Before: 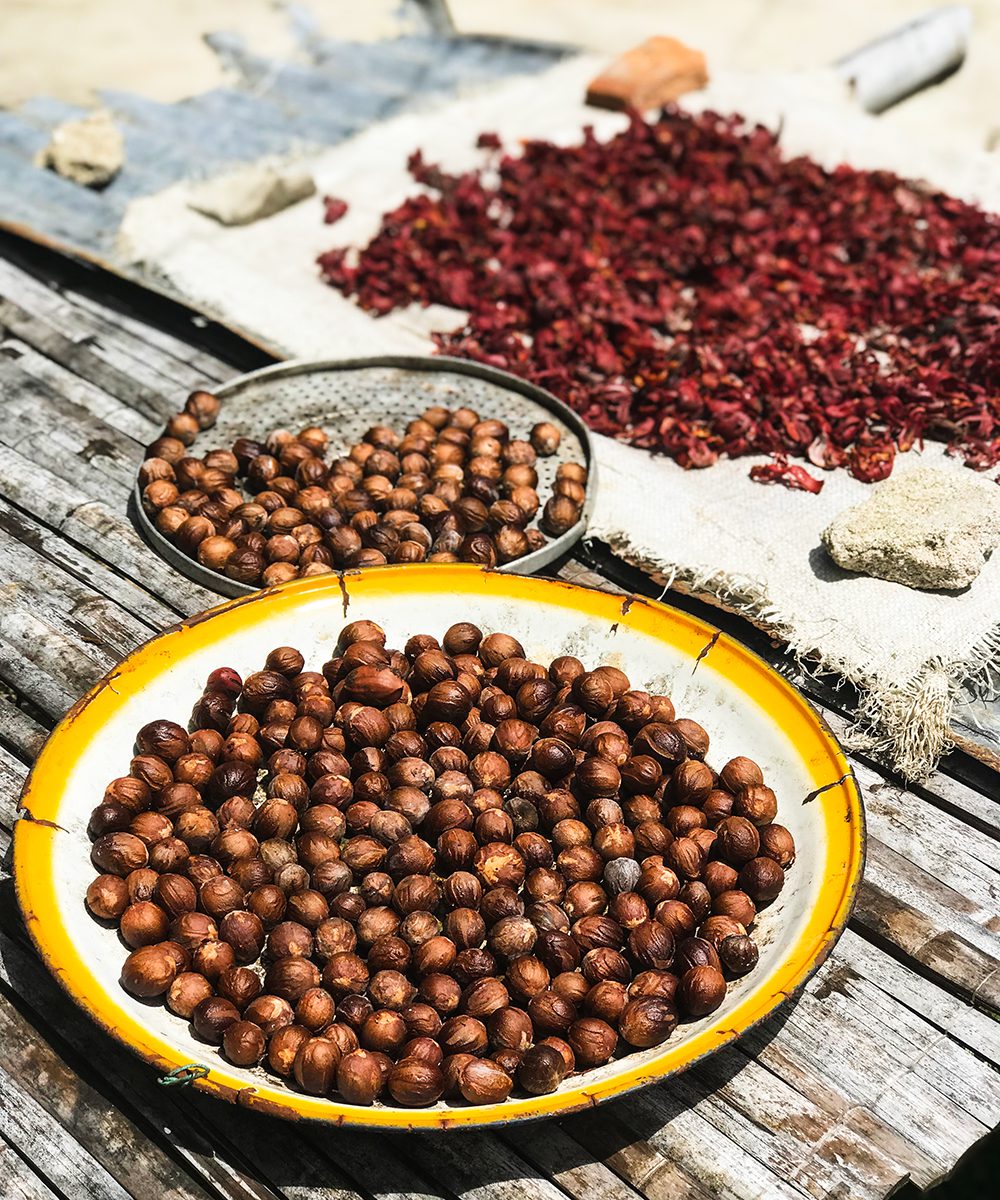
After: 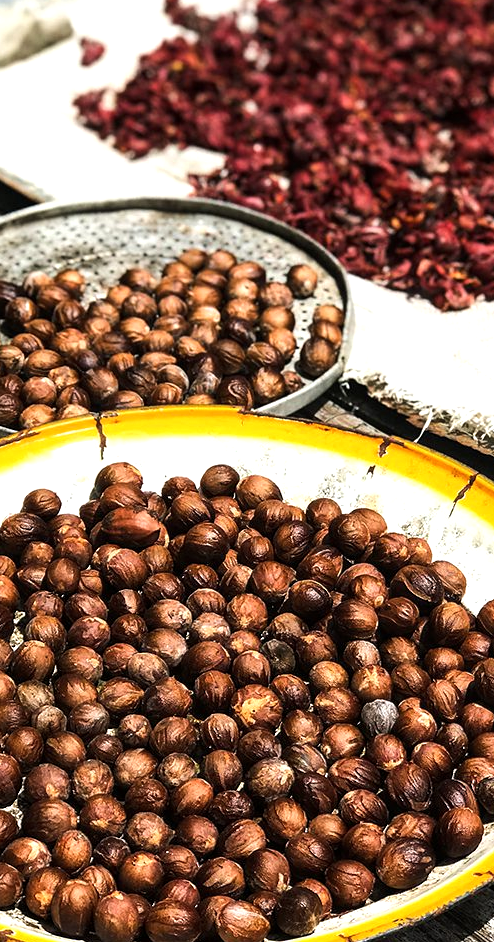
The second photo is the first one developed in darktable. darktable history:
tone equalizer: -8 EV -0.417 EV, -7 EV -0.389 EV, -6 EV -0.333 EV, -5 EV -0.222 EV, -3 EV 0.222 EV, -2 EV 0.333 EV, -1 EV 0.389 EV, +0 EV 0.417 EV, edges refinement/feathering 500, mask exposure compensation -1.57 EV, preserve details no
local contrast: highlights 100%, shadows 100%, detail 120%, midtone range 0.2
crop and rotate: angle 0.02°, left 24.353%, top 13.219%, right 26.156%, bottom 8.224%
